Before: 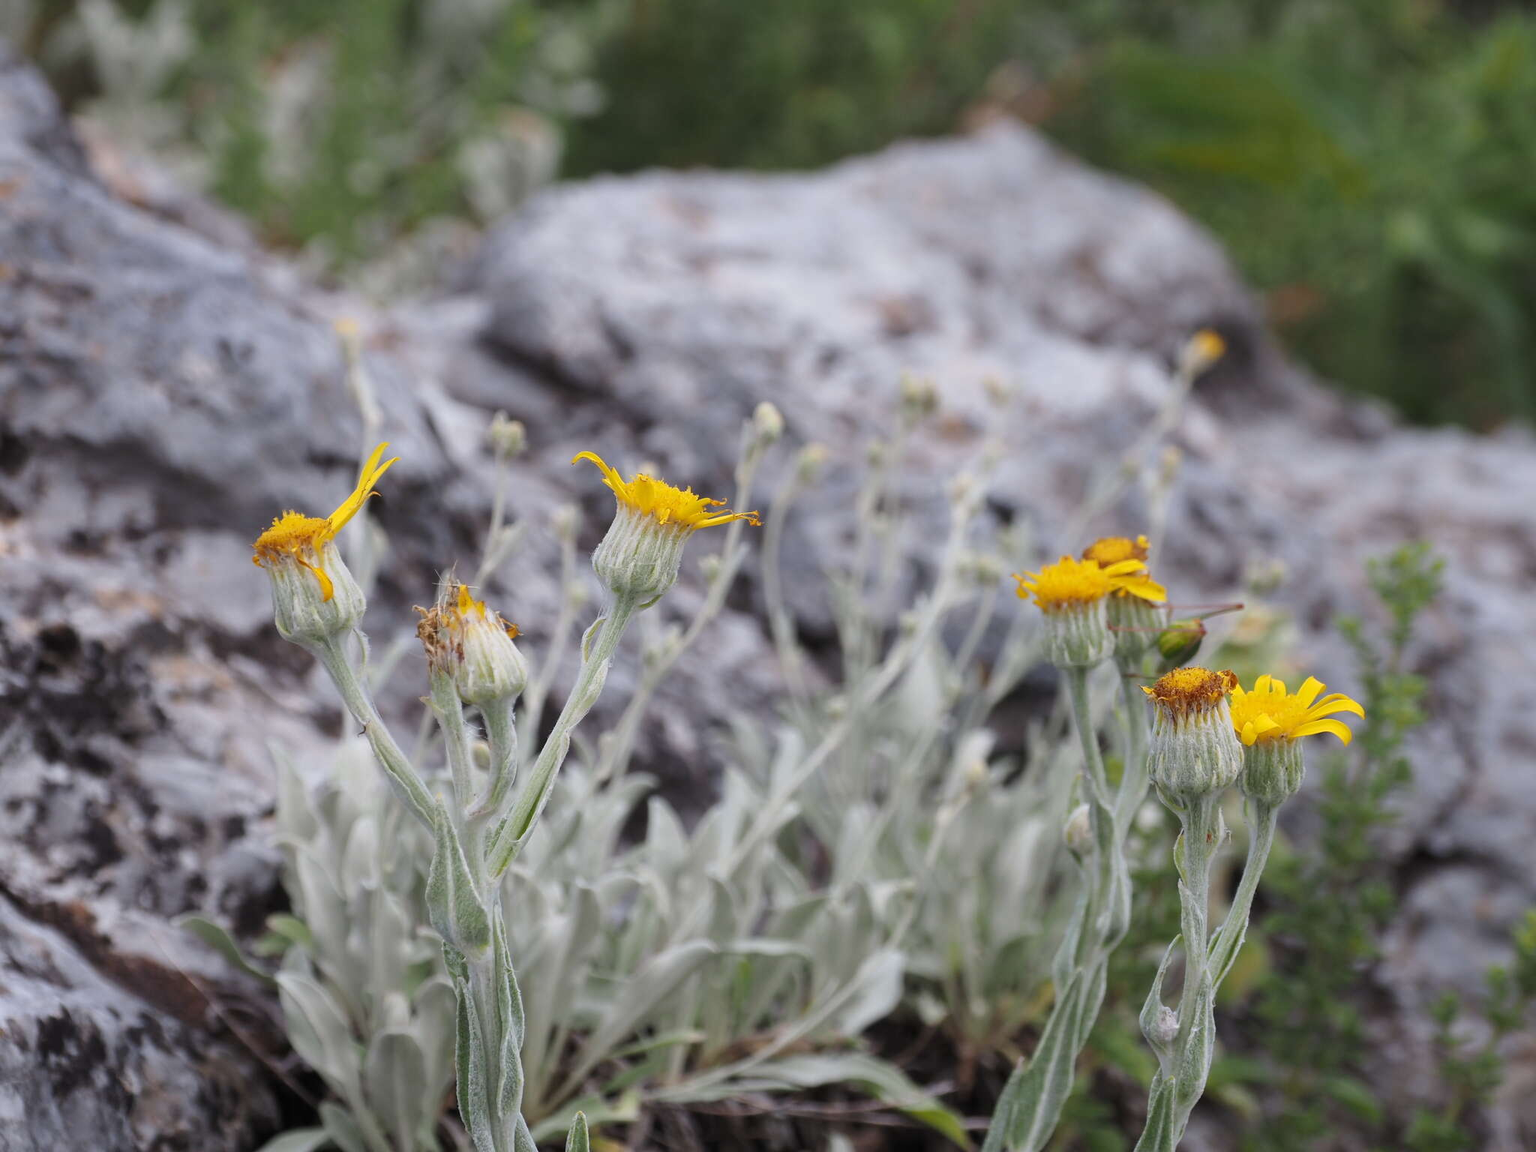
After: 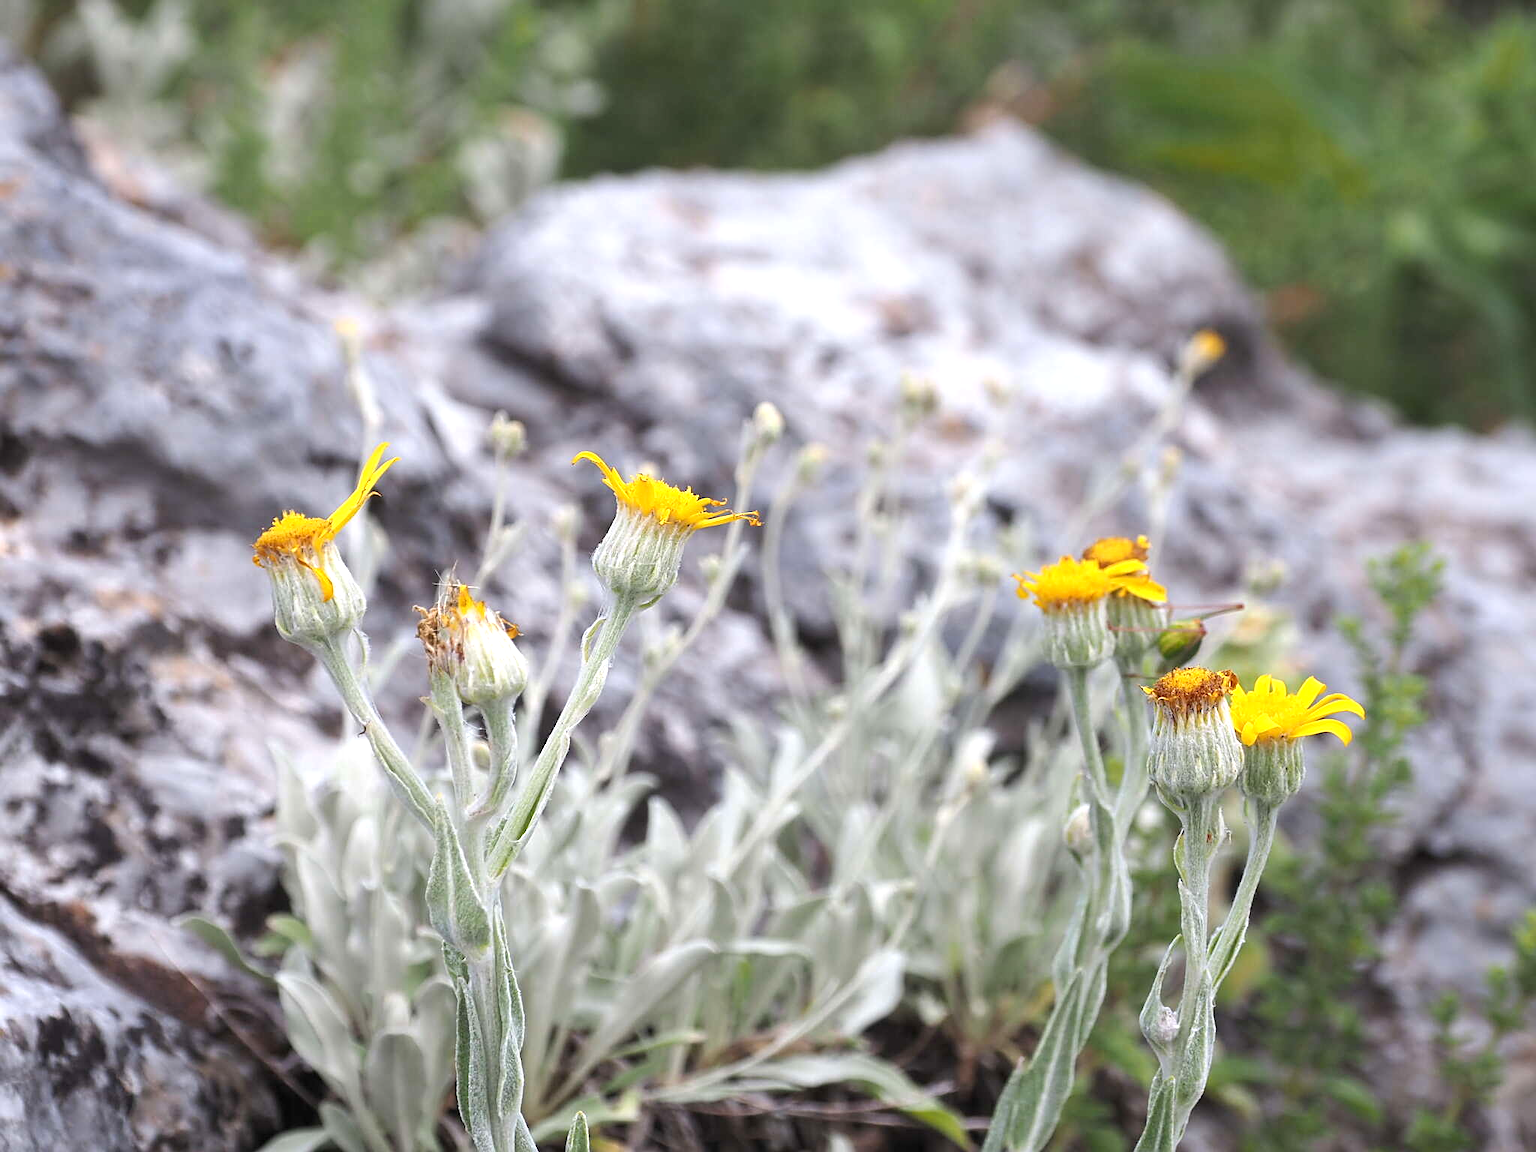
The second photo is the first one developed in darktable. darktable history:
exposure: exposure 0.759 EV, compensate highlight preservation false
sharpen: on, module defaults
